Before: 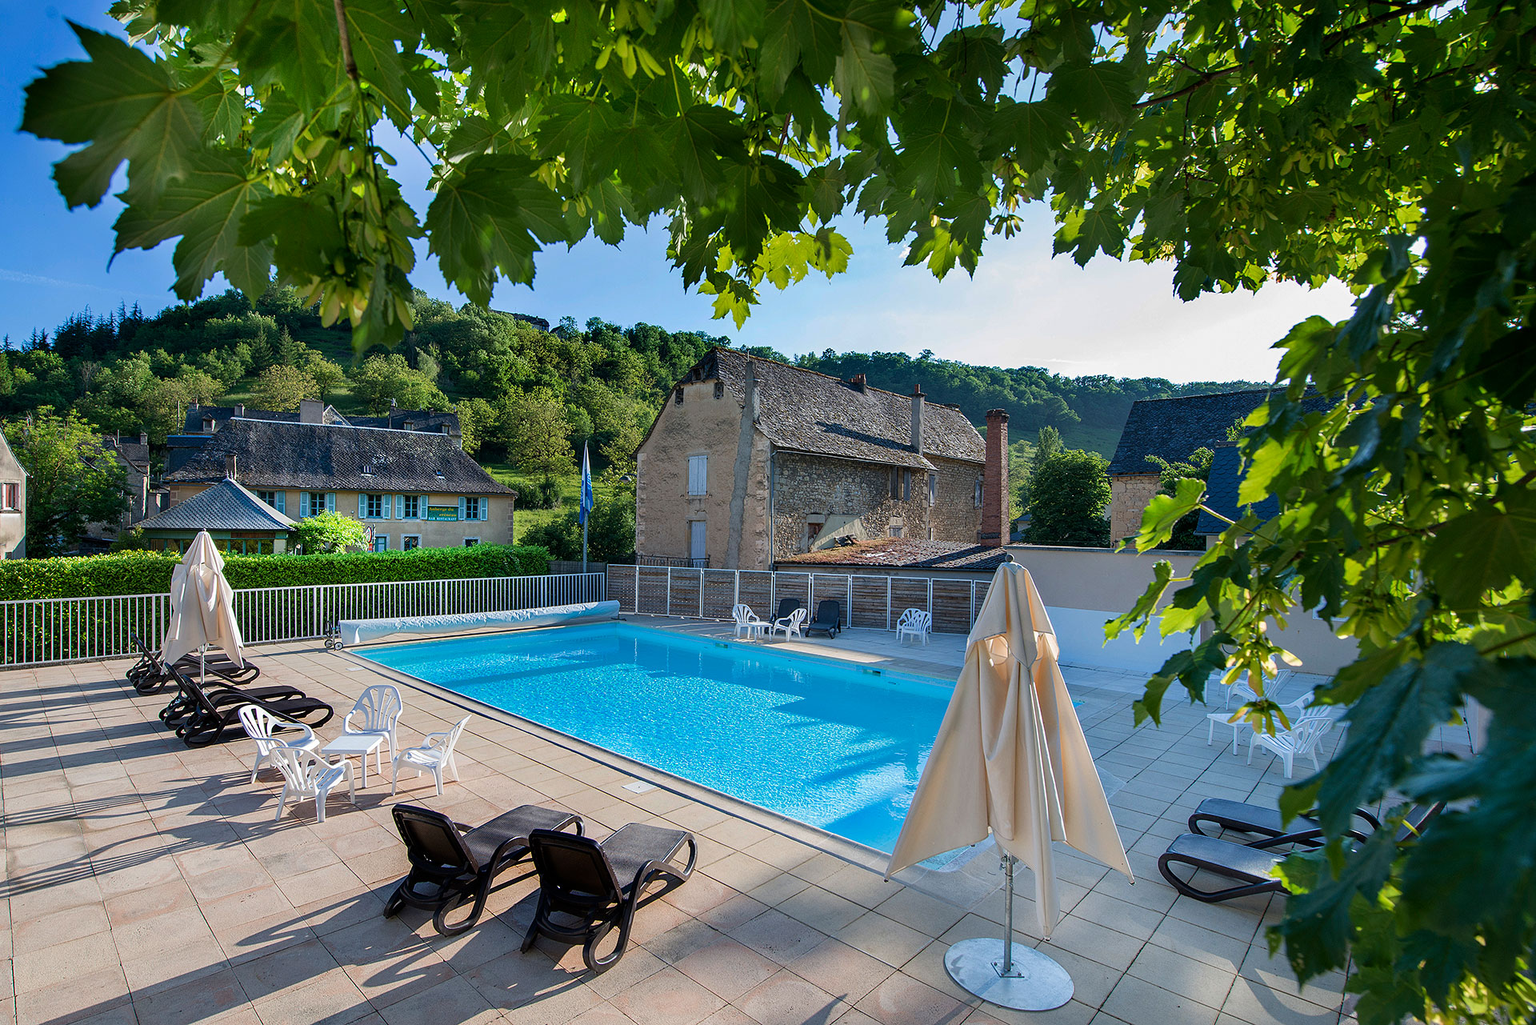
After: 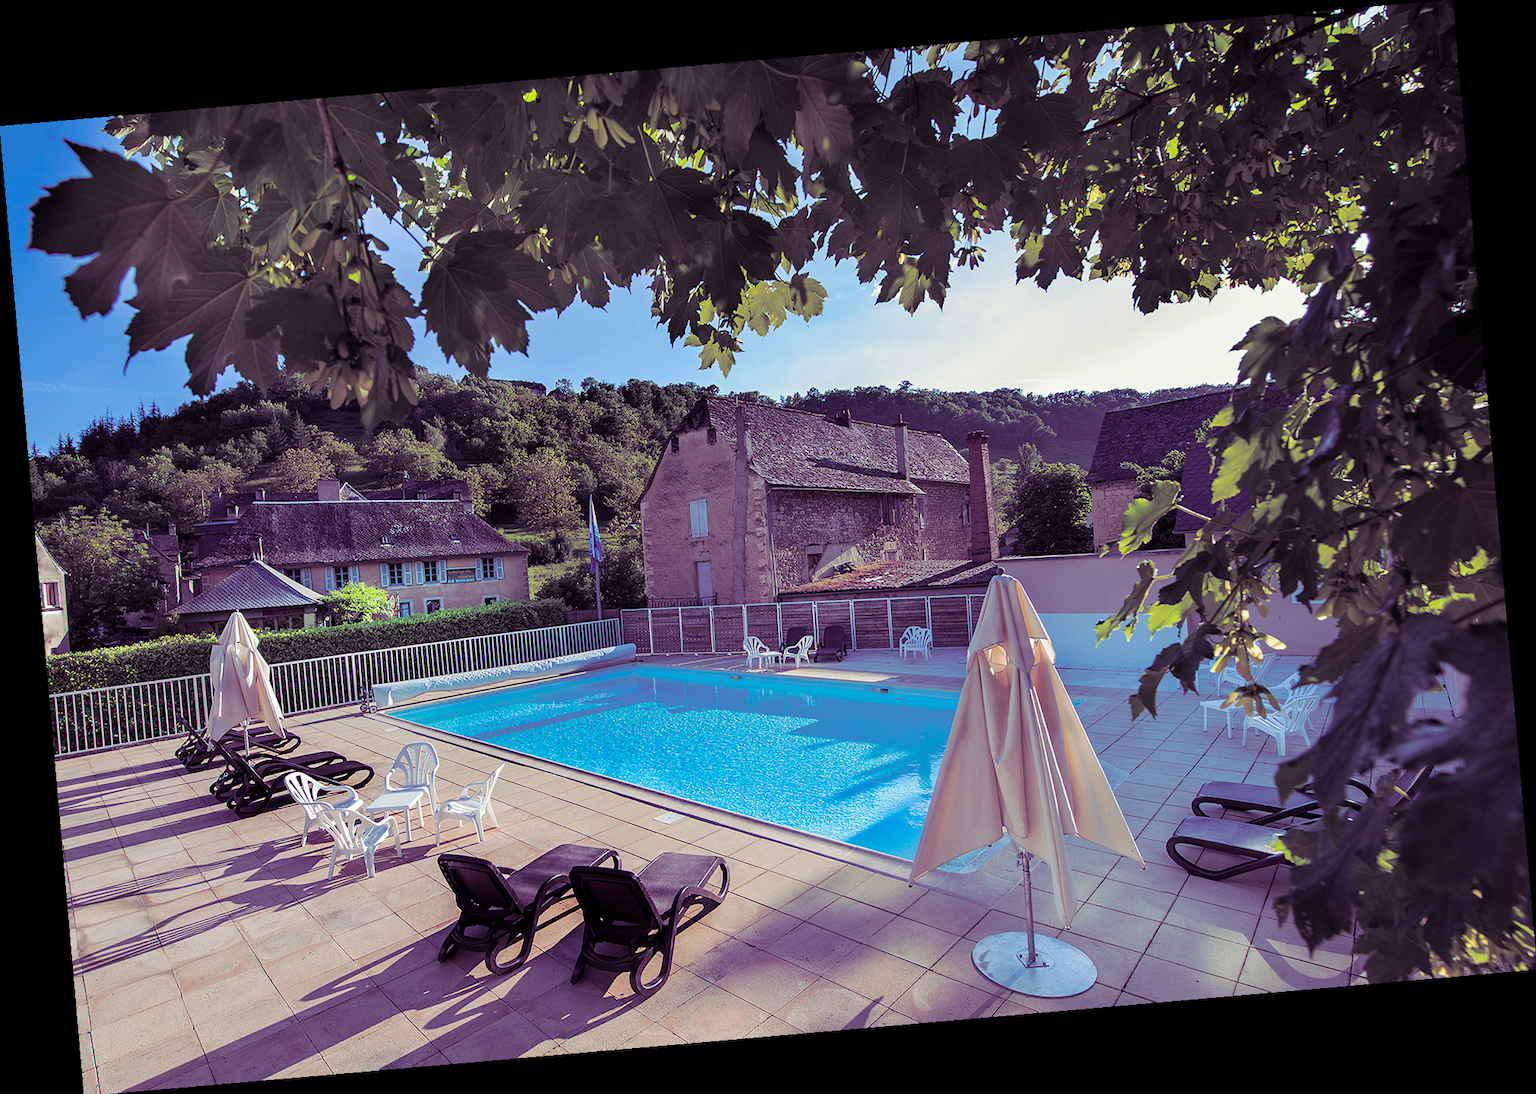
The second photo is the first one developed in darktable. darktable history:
split-toning: shadows › hue 277.2°, shadows › saturation 0.74
rotate and perspective: rotation -4.98°, automatic cropping off
